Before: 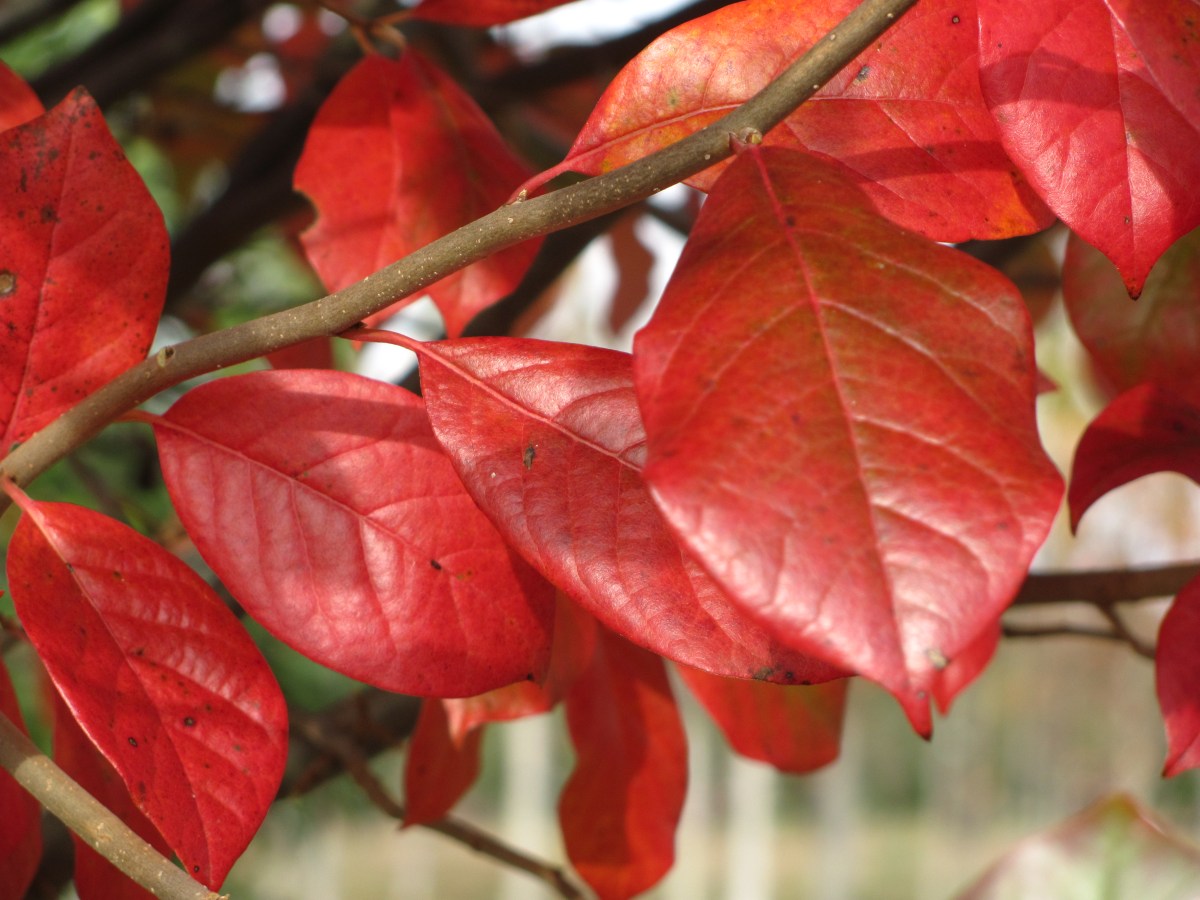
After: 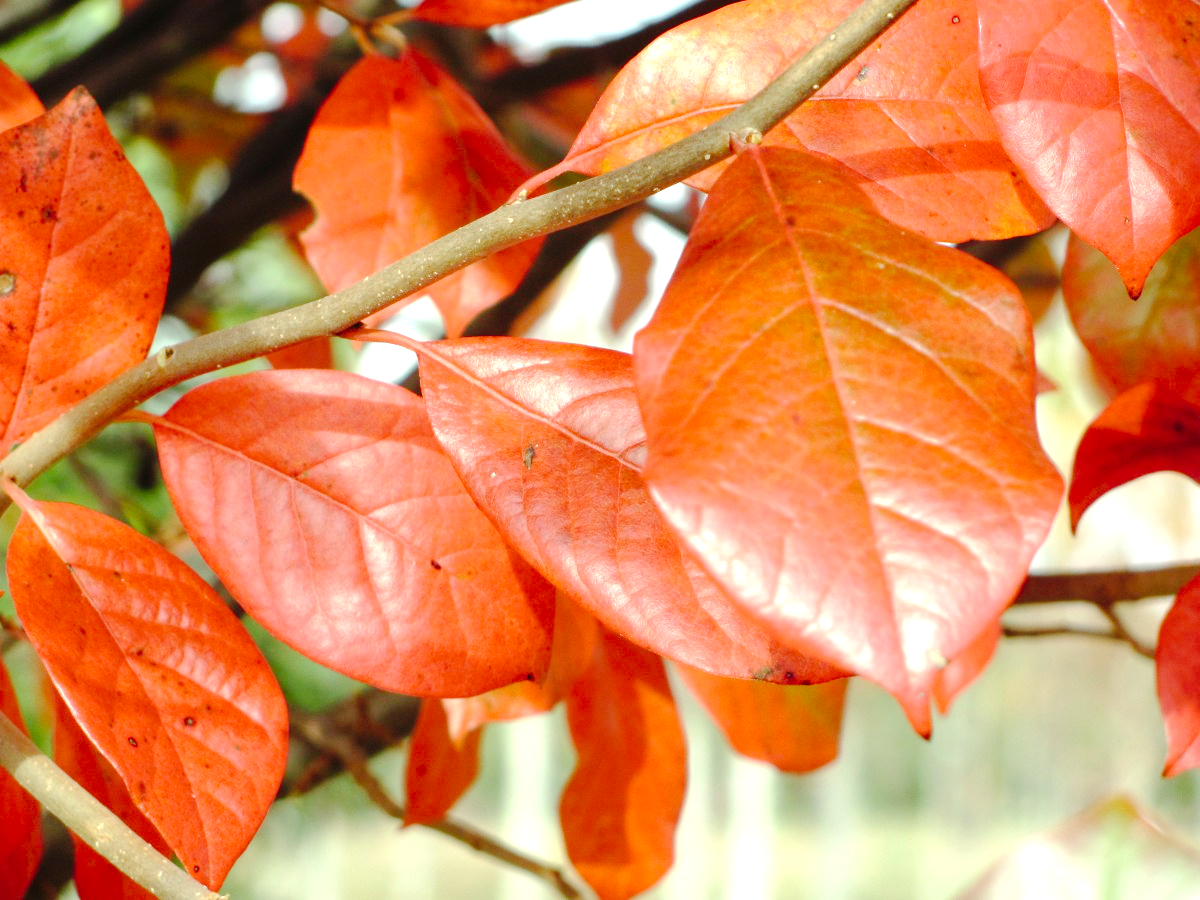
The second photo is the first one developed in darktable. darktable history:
exposure: black level correction 0, exposure 0.953 EV, compensate exposure bias true, compensate highlight preservation false
color correction: highlights a* -8, highlights b* 3.1
tone curve: curves: ch0 [(0, 0) (0.003, 0.013) (0.011, 0.012) (0.025, 0.011) (0.044, 0.016) (0.069, 0.029) (0.1, 0.045) (0.136, 0.074) (0.177, 0.123) (0.224, 0.207) (0.277, 0.313) (0.335, 0.414) (0.399, 0.509) (0.468, 0.599) (0.543, 0.663) (0.623, 0.728) (0.709, 0.79) (0.801, 0.854) (0.898, 0.925) (1, 1)], preserve colors none
